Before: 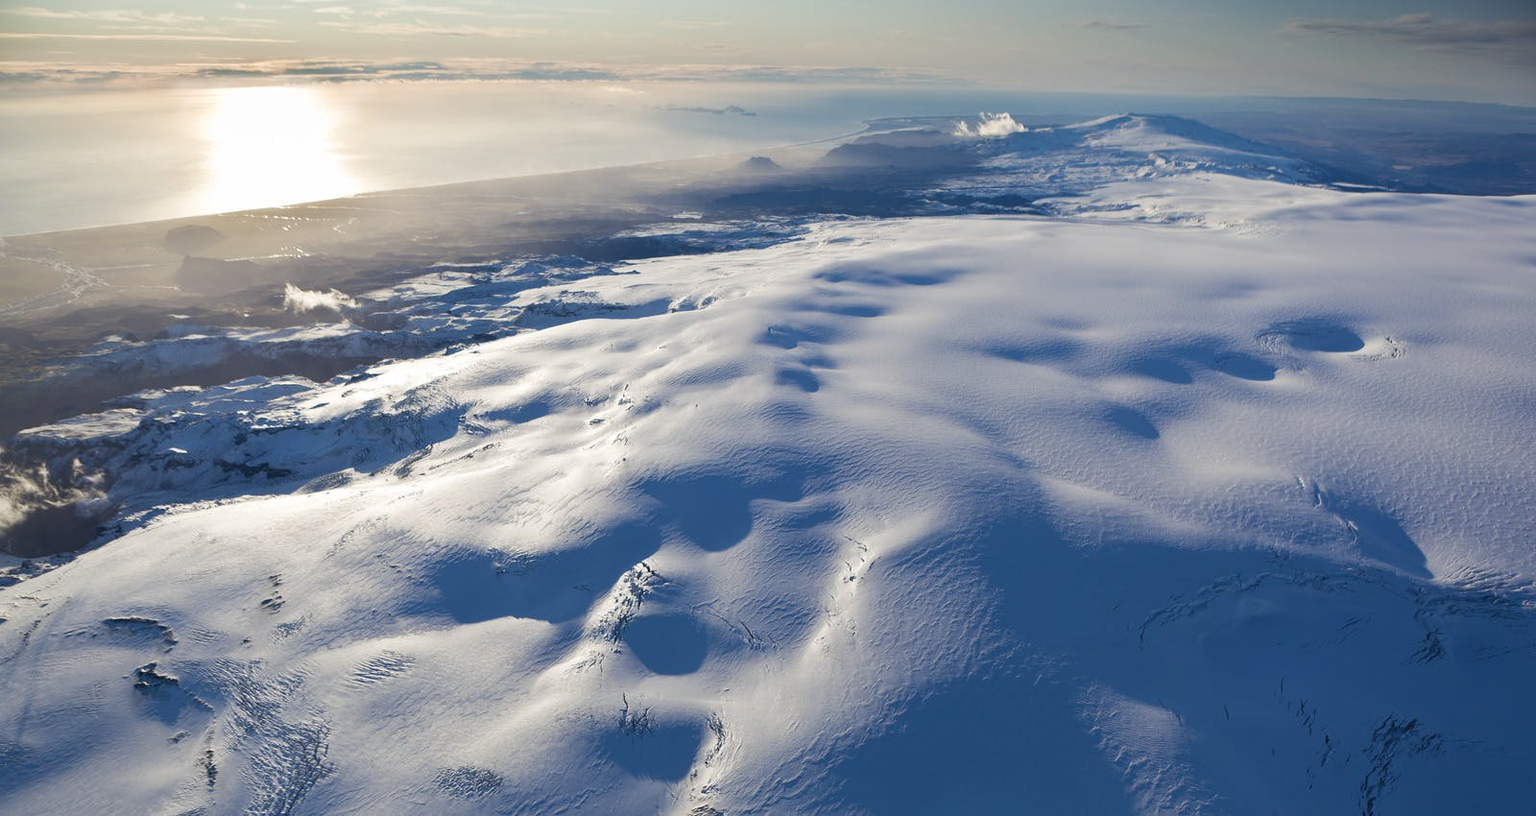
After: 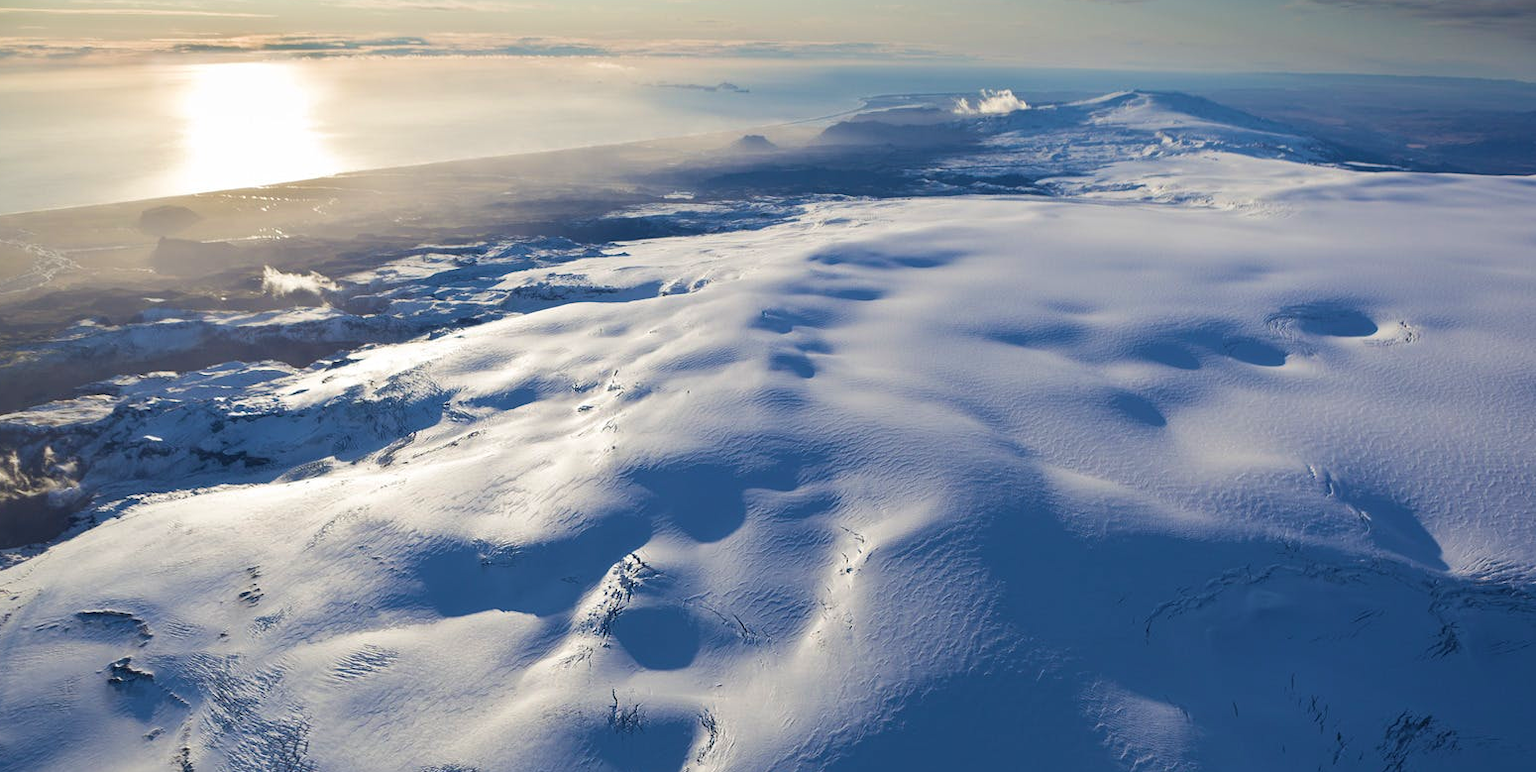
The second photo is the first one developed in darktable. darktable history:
crop: left 1.964%, top 3.251%, right 1.122%, bottom 4.933%
velvia: on, module defaults
